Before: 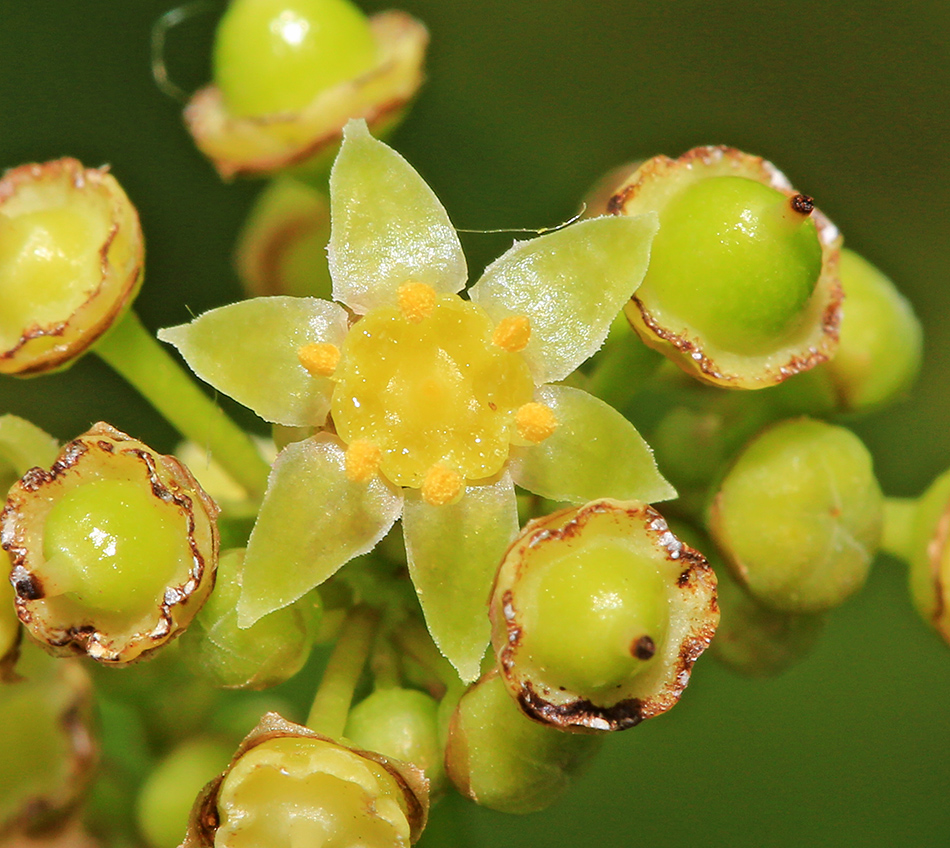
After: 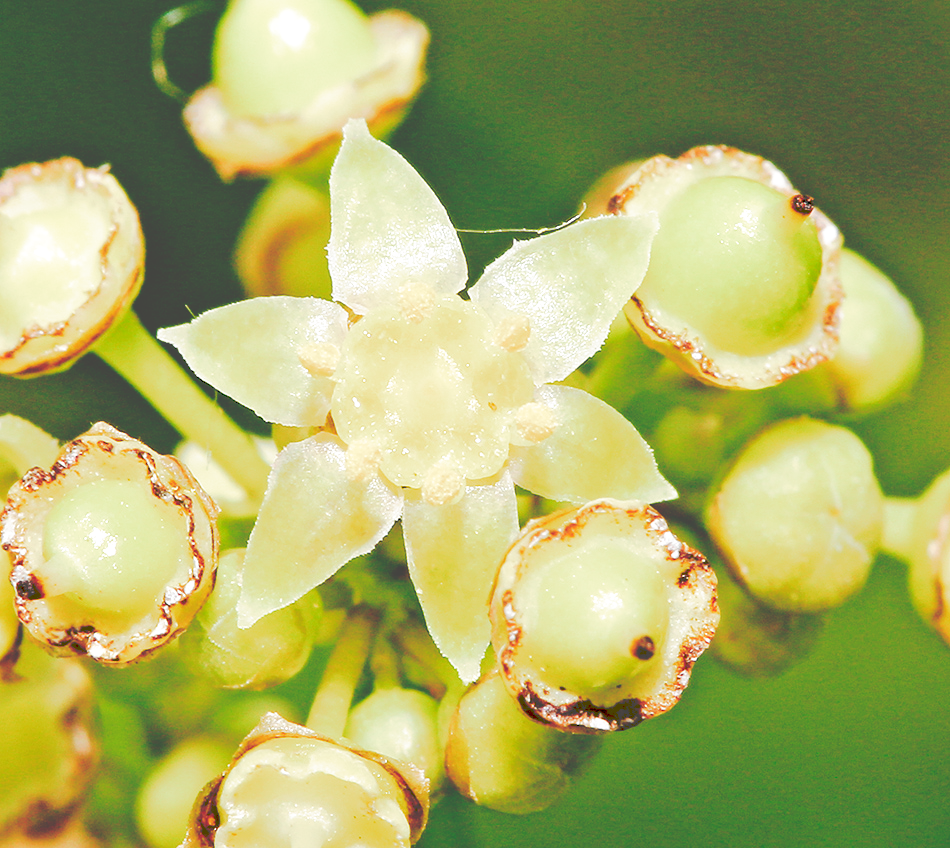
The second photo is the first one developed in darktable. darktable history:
filmic rgb: middle gray luminance 10%, black relative exposure -8.61 EV, white relative exposure 3.3 EV, threshold 6 EV, target black luminance 0%, hardness 5.2, latitude 44.69%, contrast 1.302, highlights saturation mix 5%, shadows ↔ highlights balance 24.64%, add noise in highlights 0, preserve chrominance no, color science v3 (2019), use custom middle-gray values true, iterations of high-quality reconstruction 0, contrast in highlights soft, enable highlight reconstruction true
tone curve: curves: ch0 [(0, 0) (0.003, 0.272) (0.011, 0.275) (0.025, 0.275) (0.044, 0.278) (0.069, 0.282) (0.1, 0.284) (0.136, 0.287) (0.177, 0.294) (0.224, 0.314) (0.277, 0.347) (0.335, 0.403) (0.399, 0.473) (0.468, 0.552) (0.543, 0.622) (0.623, 0.69) (0.709, 0.756) (0.801, 0.818) (0.898, 0.865) (1, 1)], preserve colors none
